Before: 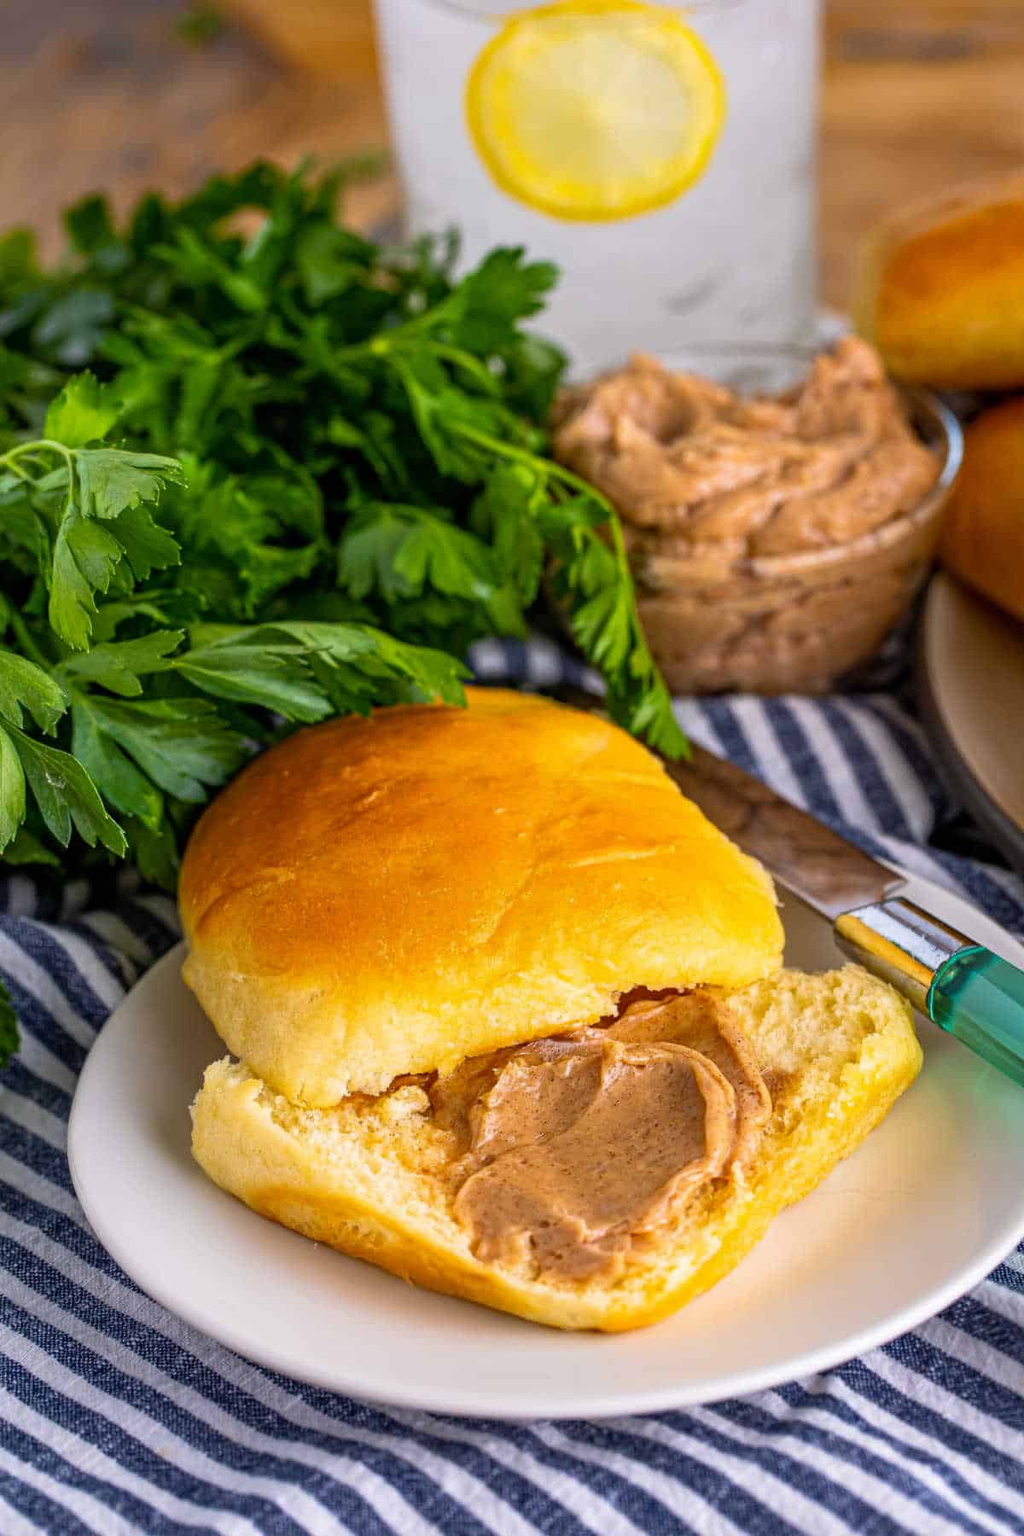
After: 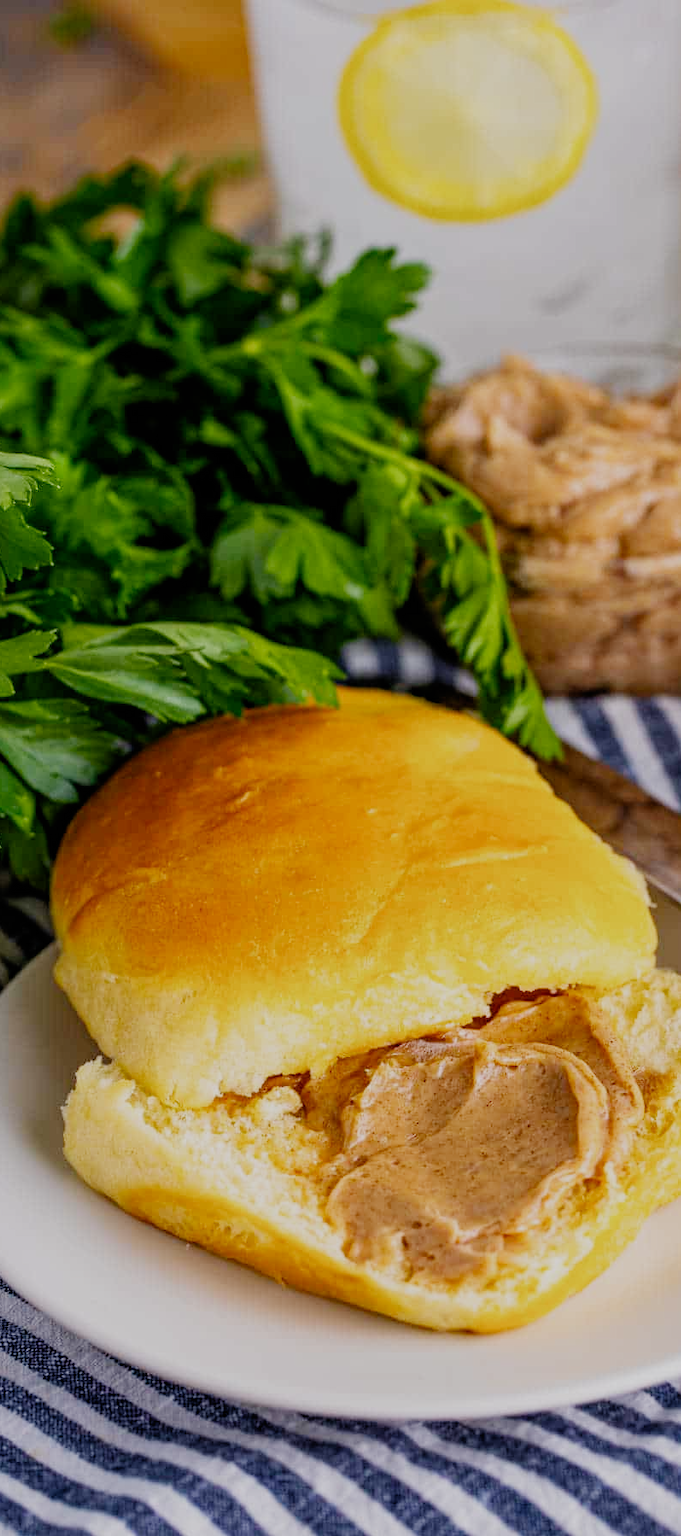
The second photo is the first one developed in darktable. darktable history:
filmic rgb: black relative exposure -7.65 EV, white relative exposure 4.56 EV, hardness 3.61, add noise in highlights 0, preserve chrominance no, color science v3 (2019), use custom middle-gray values true, contrast in highlights soft
crop and rotate: left 12.503%, right 20.923%
